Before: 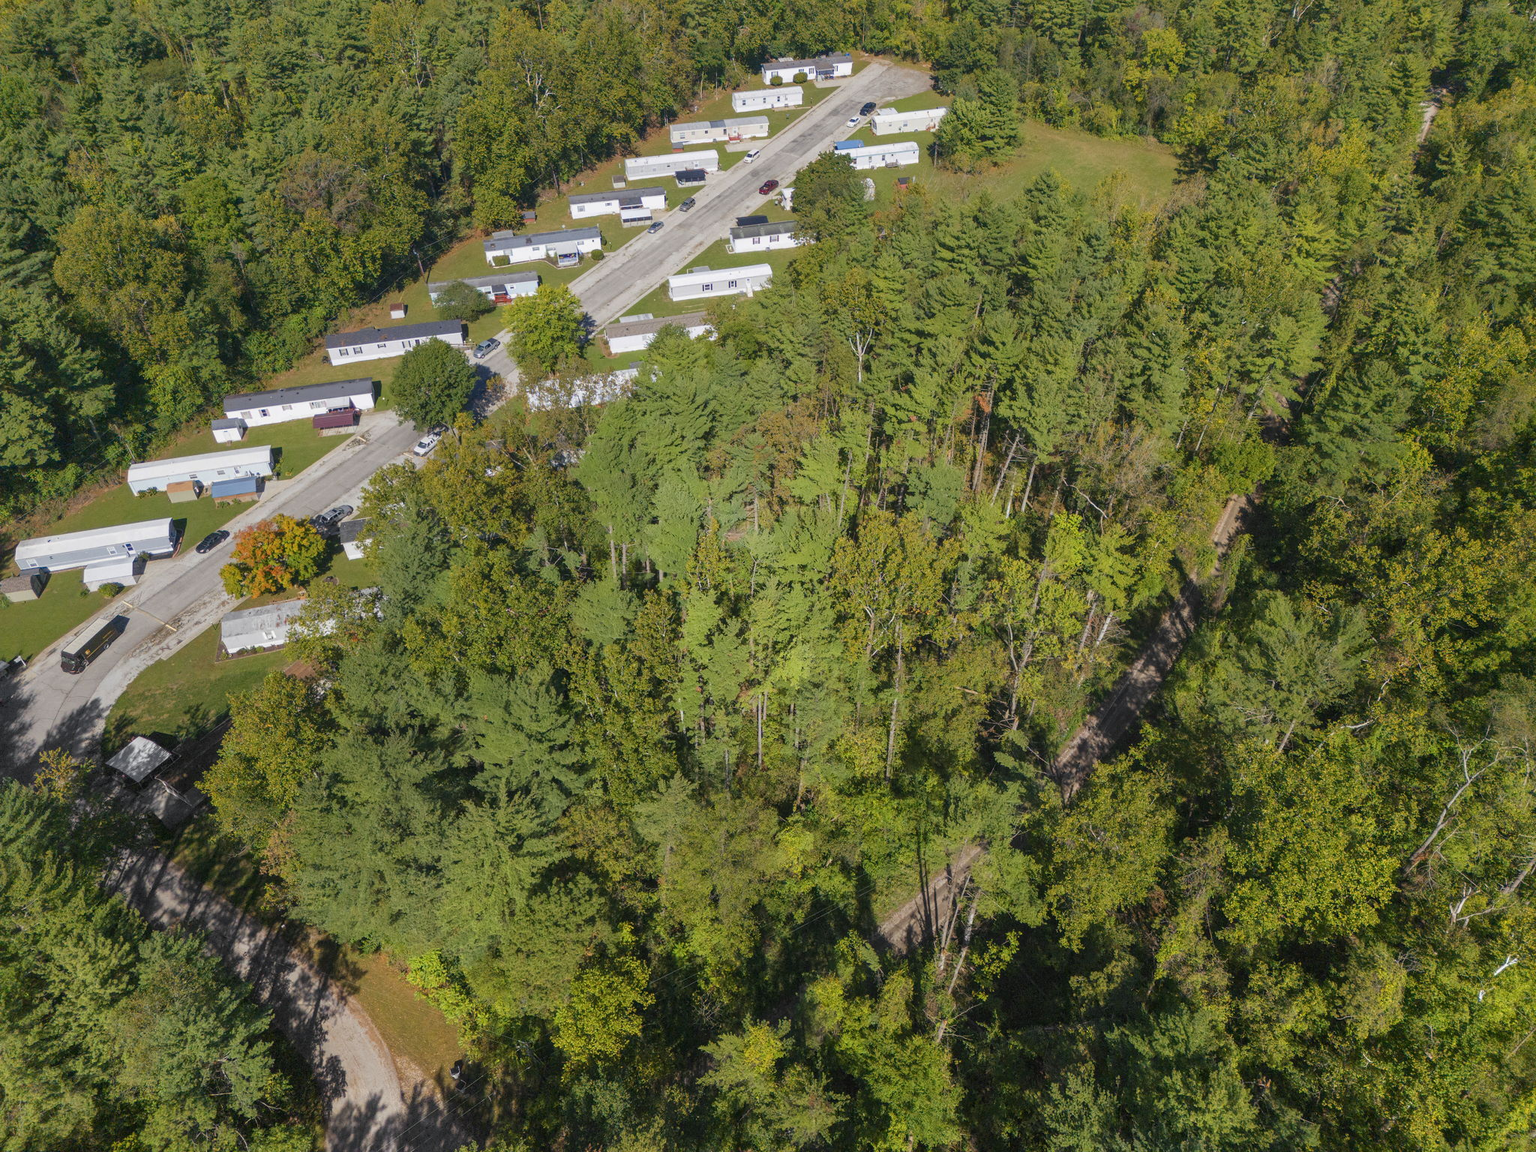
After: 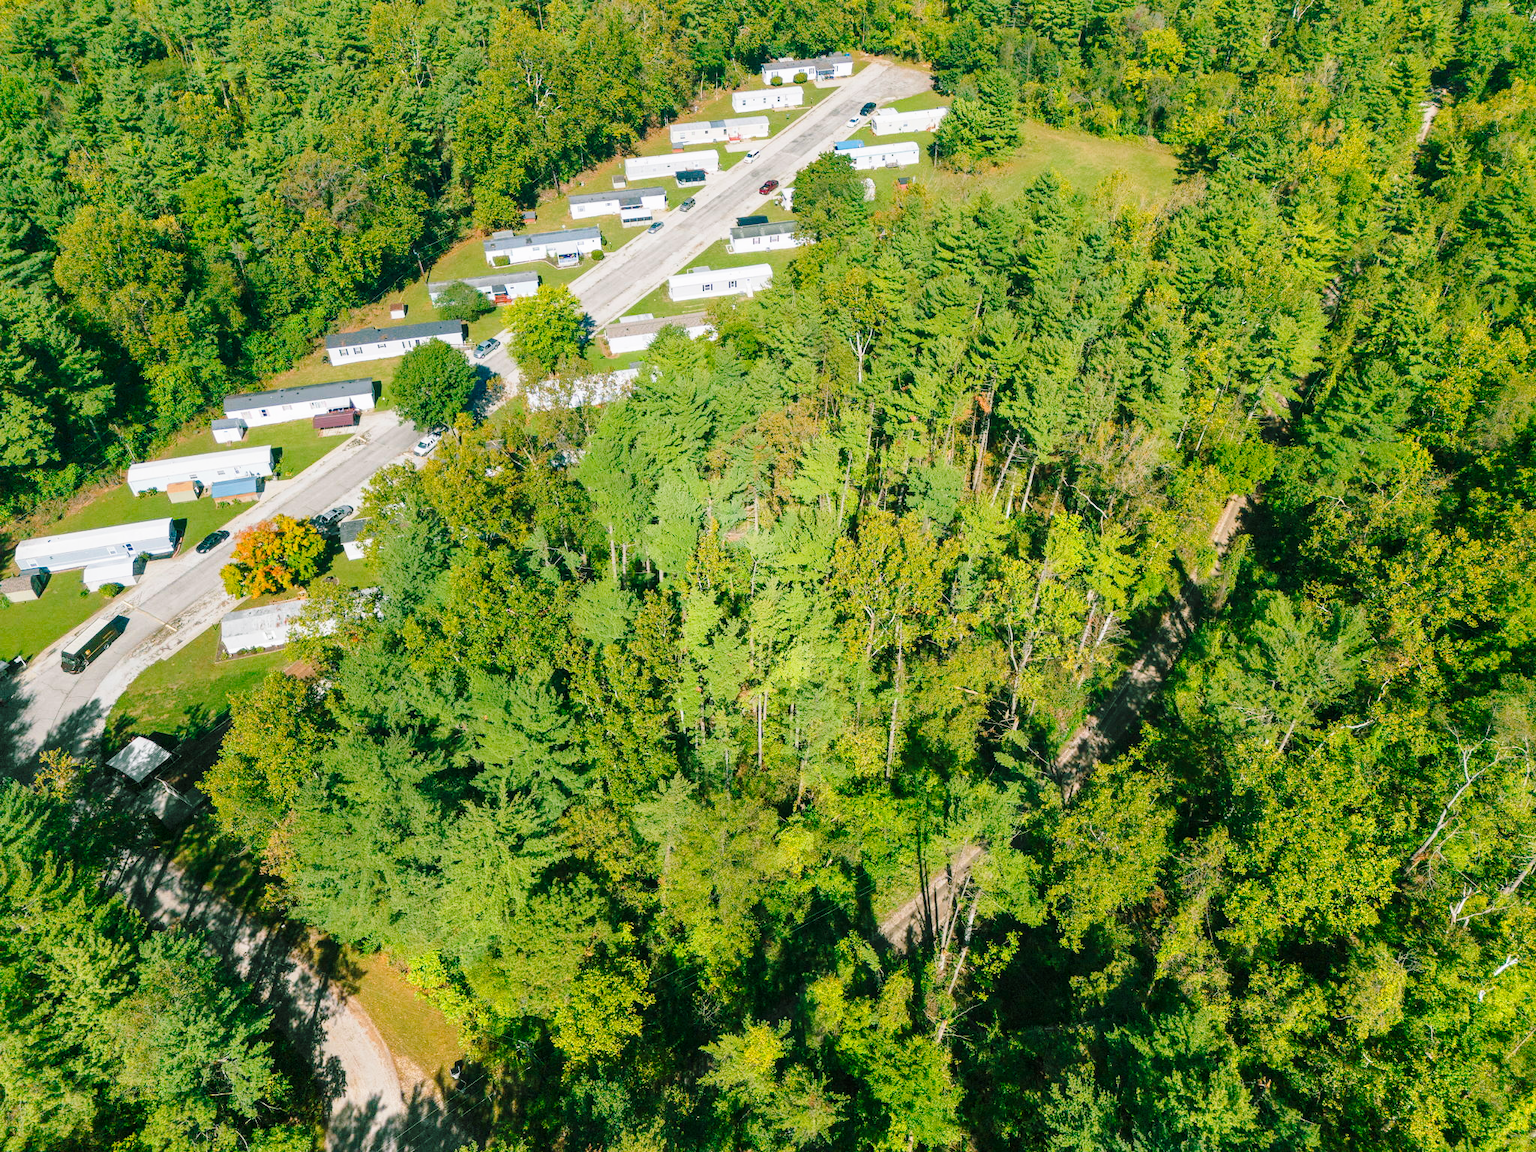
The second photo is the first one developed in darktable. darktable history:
color balance rgb: shadows lift › chroma 11.863%, shadows lift › hue 132.99°, perceptual saturation grading › global saturation 0.082%
base curve: curves: ch0 [(0, 0) (0.028, 0.03) (0.121, 0.232) (0.46, 0.748) (0.859, 0.968) (1, 1)], preserve colors none
